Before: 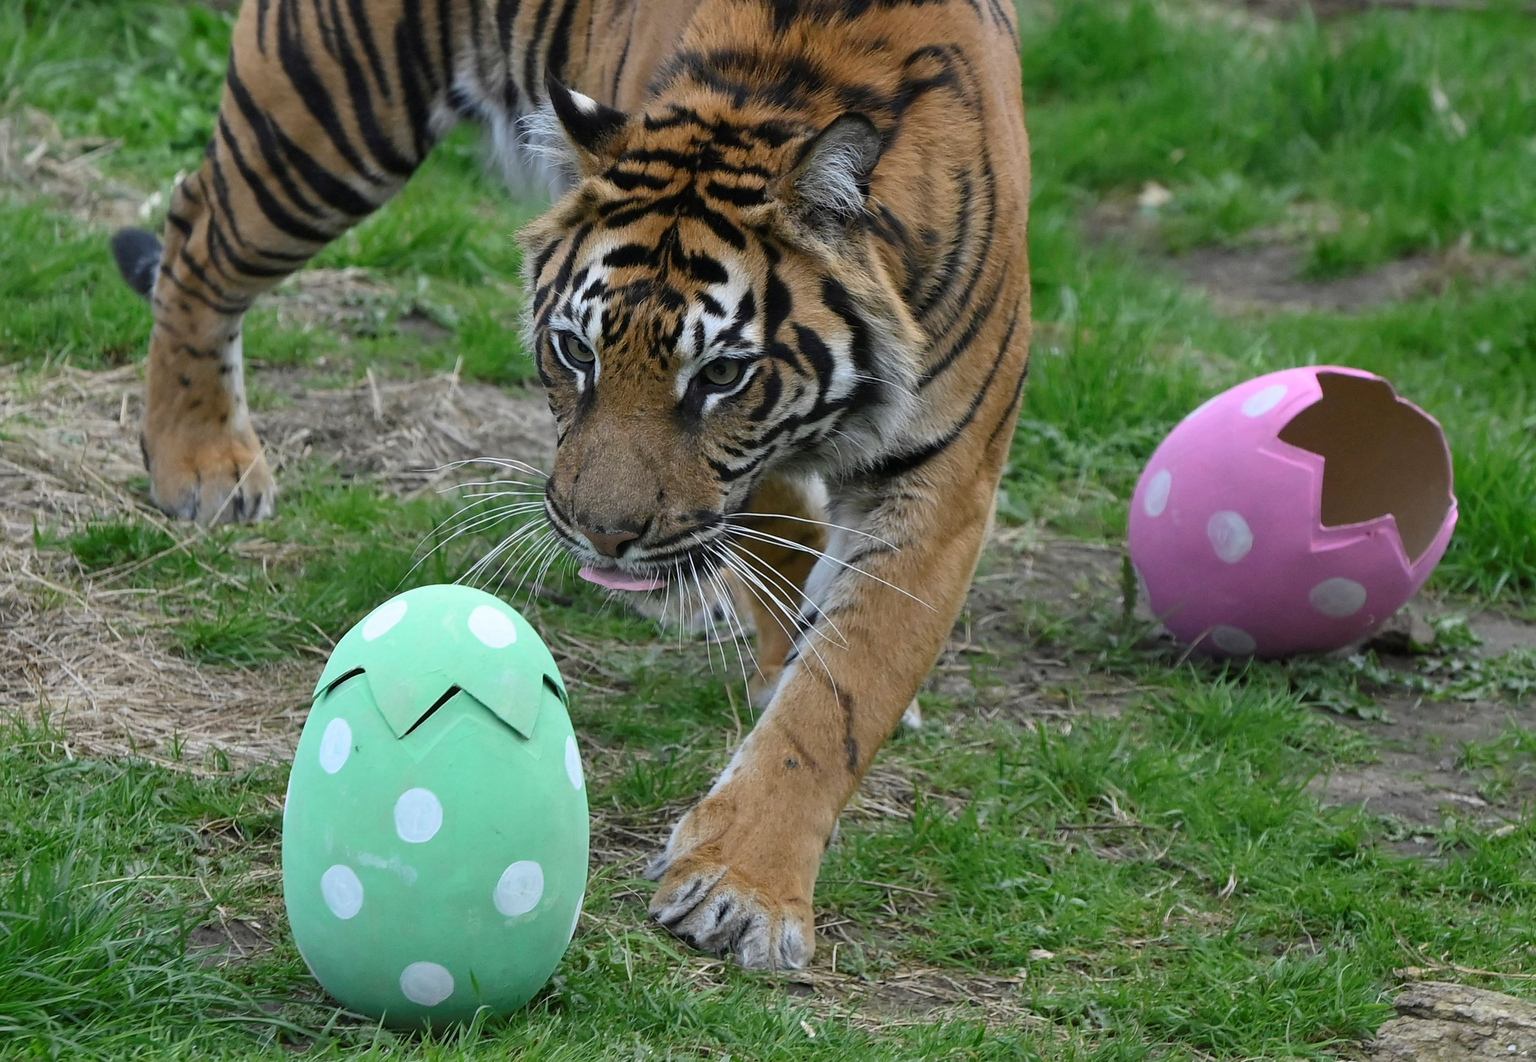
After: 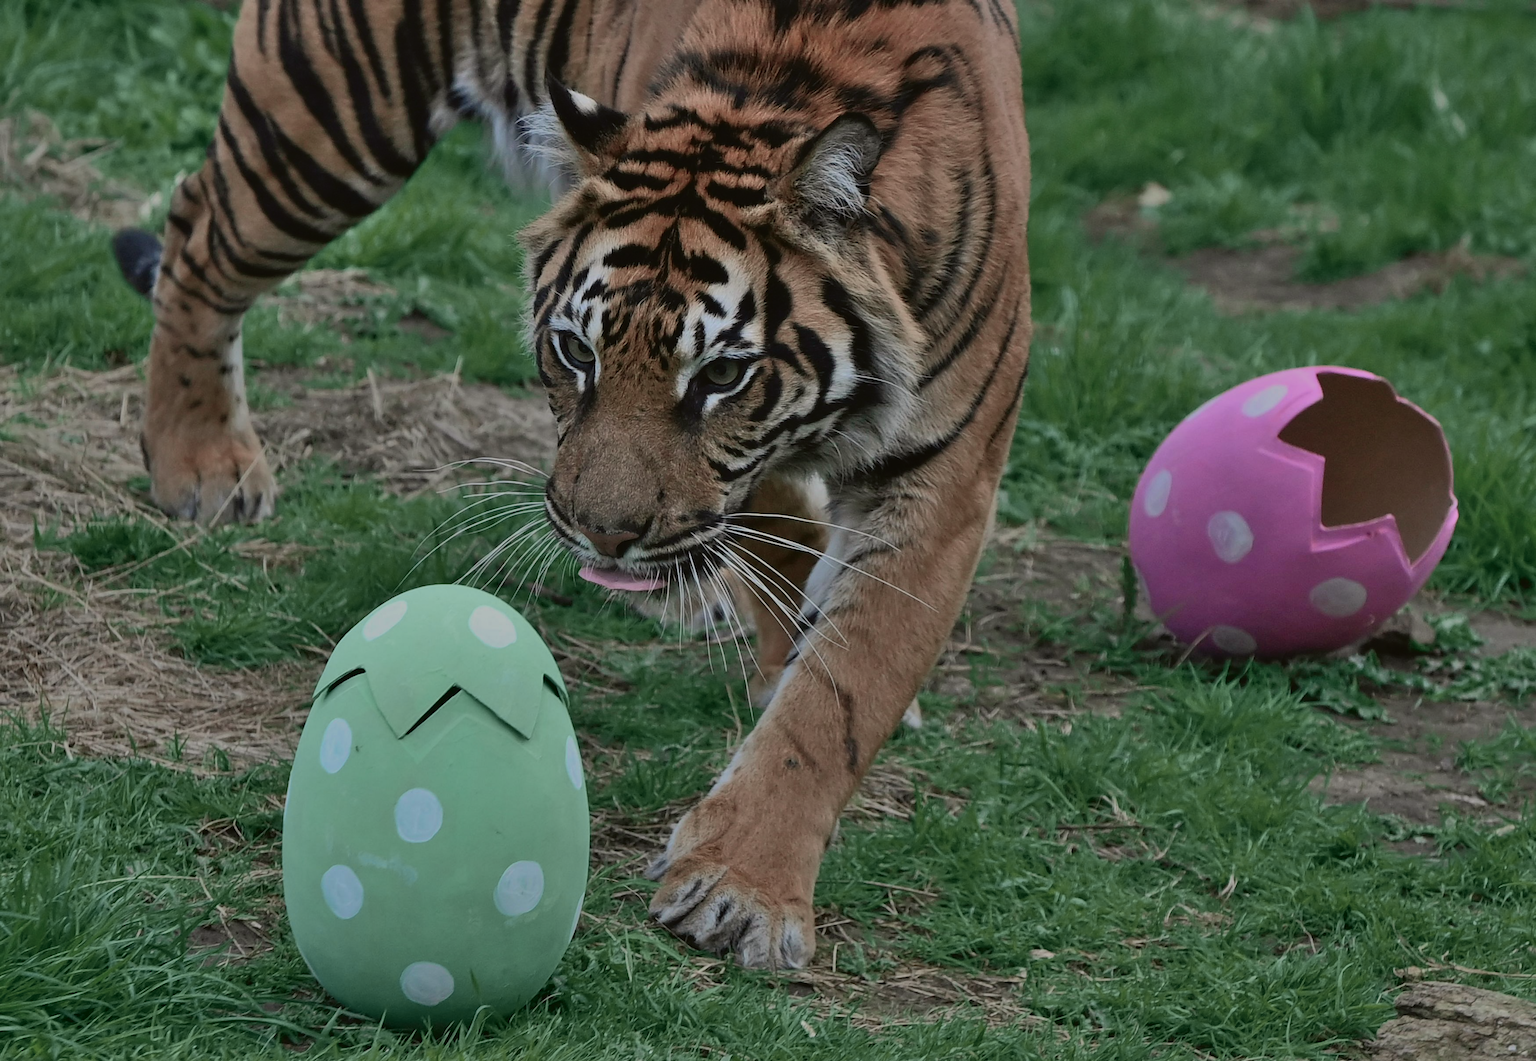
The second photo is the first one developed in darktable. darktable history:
exposure: exposure -1 EV, compensate highlight preservation false
shadows and highlights: soften with gaussian
tone curve: curves: ch0 [(0, 0.021) (0.059, 0.053) (0.197, 0.191) (0.32, 0.311) (0.495, 0.505) (0.725, 0.731) (0.89, 0.919) (1, 1)]; ch1 [(0, 0) (0.094, 0.081) (0.285, 0.299) (0.401, 0.424) (0.453, 0.439) (0.495, 0.496) (0.54, 0.55) (0.615, 0.637) (0.657, 0.683) (1, 1)]; ch2 [(0, 0) (0.257, 0.217) (0.43, 0.421) (0.498, 0.507) (0.547, 0.539) (0.595, 0.56) (0.644, 0.599) (1, 1)], color space Lab, independent channels, preserve colors none
